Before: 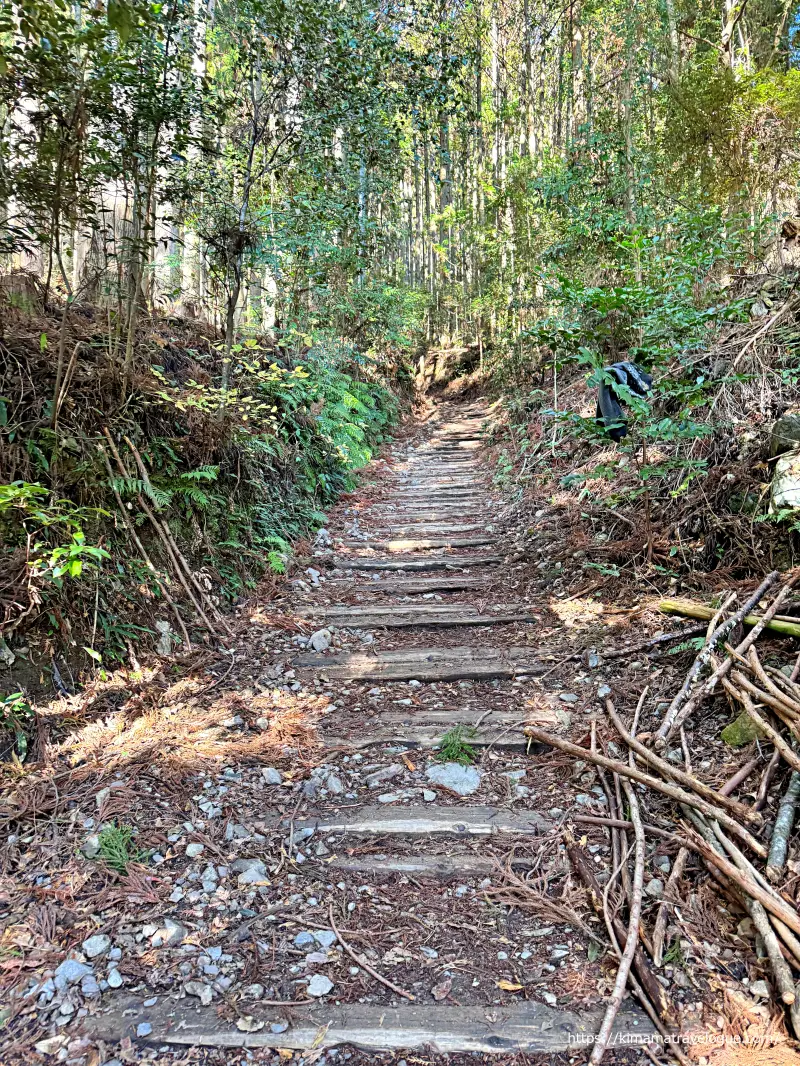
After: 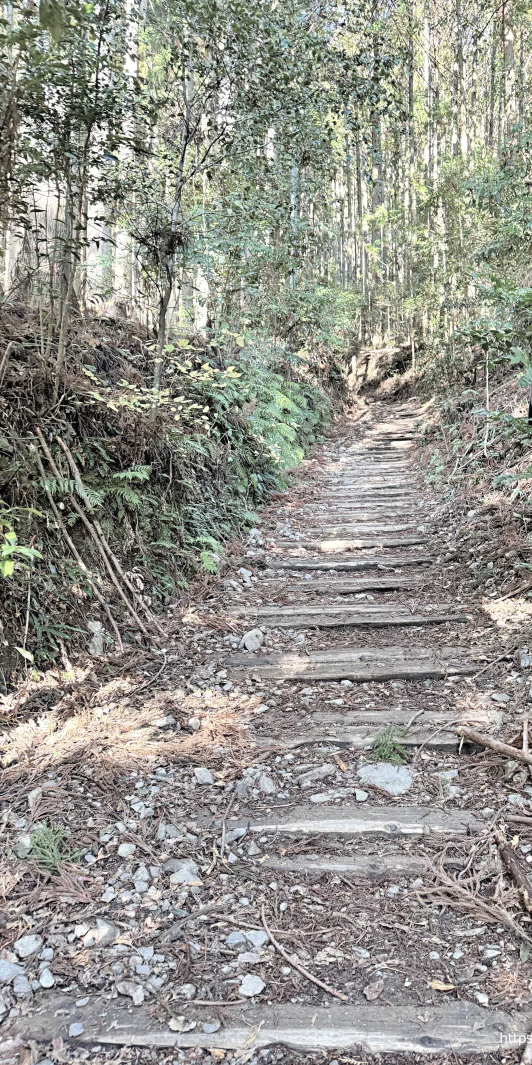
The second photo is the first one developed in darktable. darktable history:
contrast brightness saturation: brightness 0.185, saturation -0.513
crop and rotate: left 8.54%, right 24.836%
